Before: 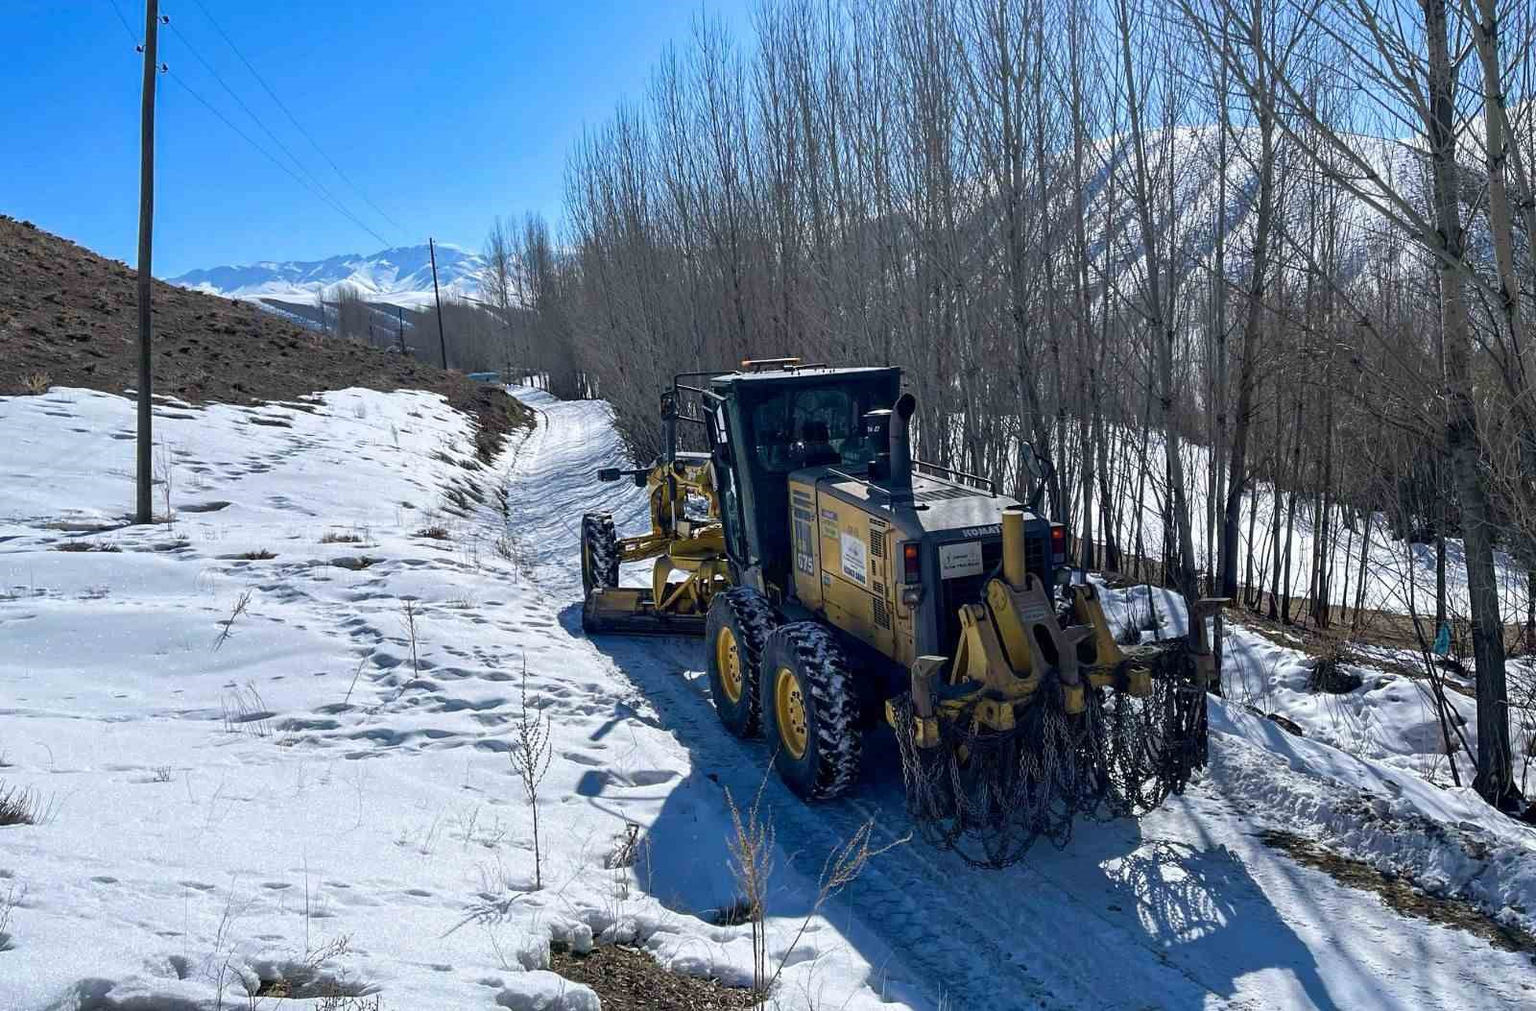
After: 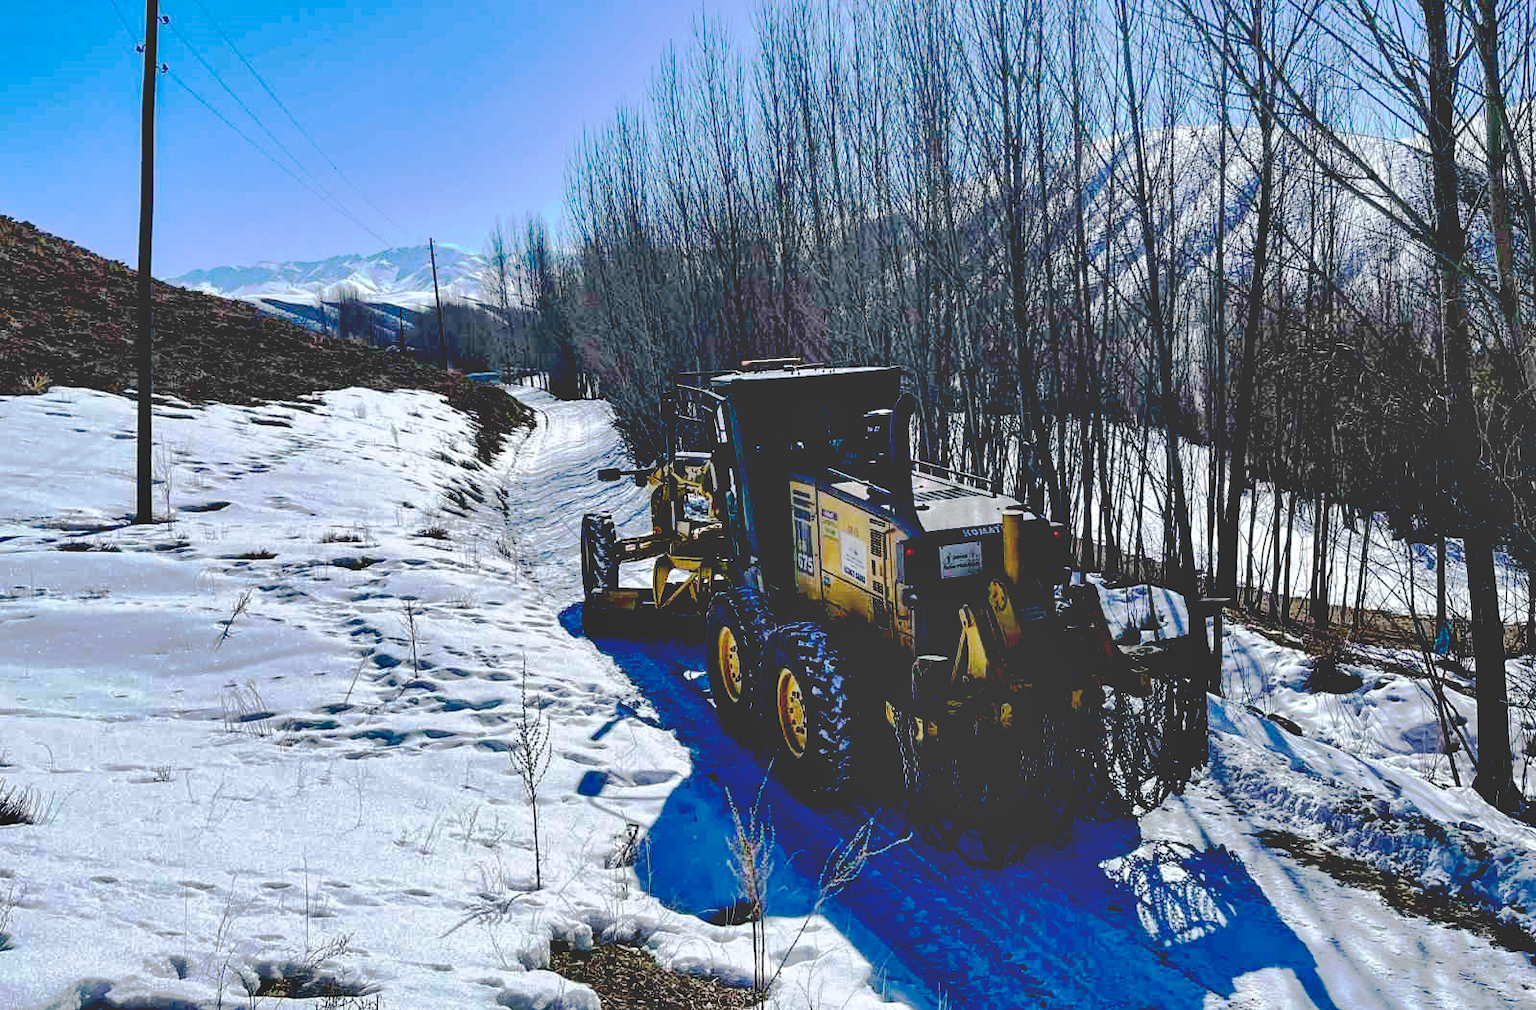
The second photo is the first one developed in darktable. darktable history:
shadows and highlights: soften with gaussian
base curve: curves: ch0 [(0.065, 0.026) (0.236, 0.358) (0.53, 0.546) (0.777, 0.841) (0.924, 0.992)], preserve colors none
